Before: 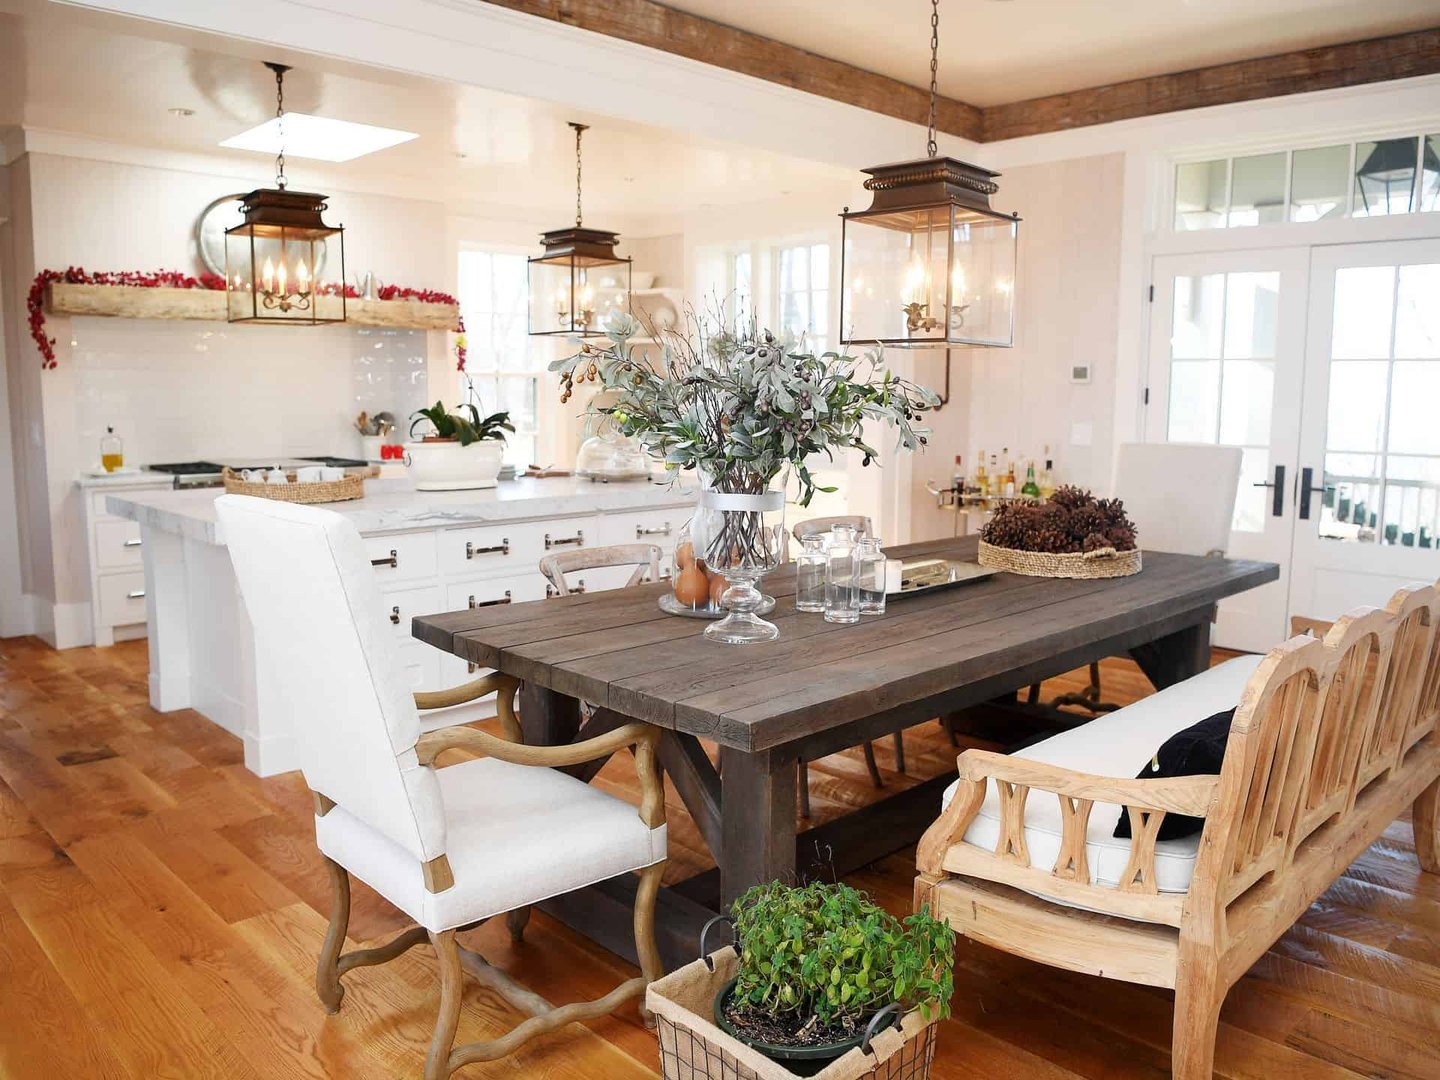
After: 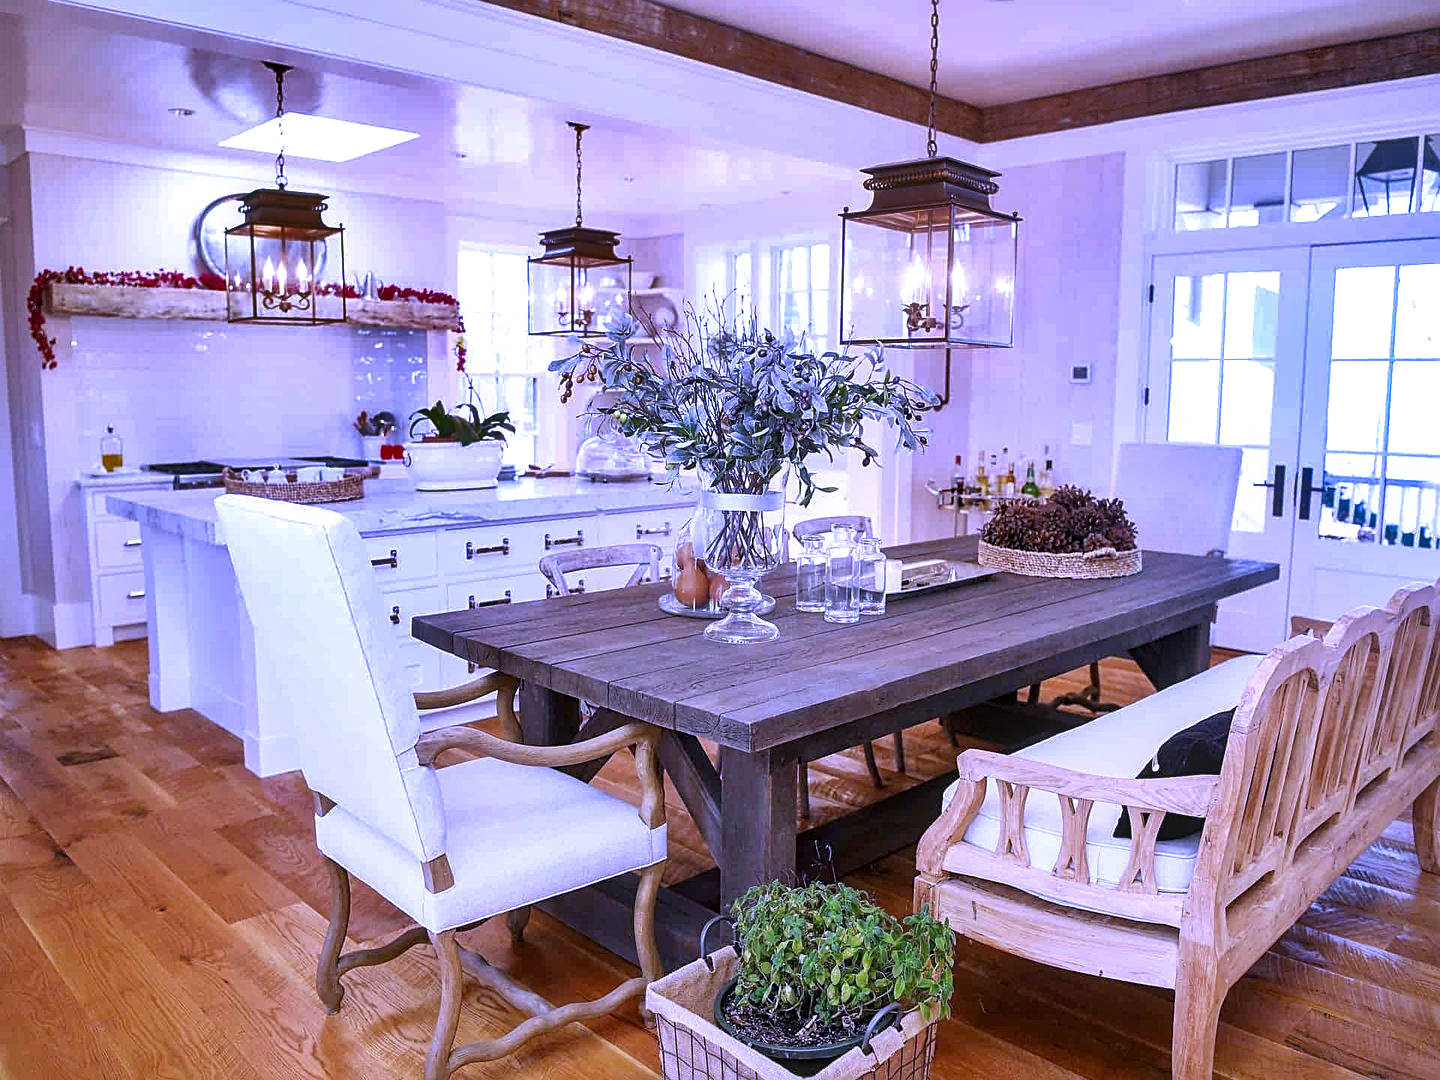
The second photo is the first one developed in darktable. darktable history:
local contrast: on, module defaults
sharpen: on, module defaults
white balance: red 0.98, blue 1.61
shadows and highlights: shadows 30.63, highlights -63.22, shadows color adjustment 98%, highlights color adjustment 58.61%, soften with gaussian
